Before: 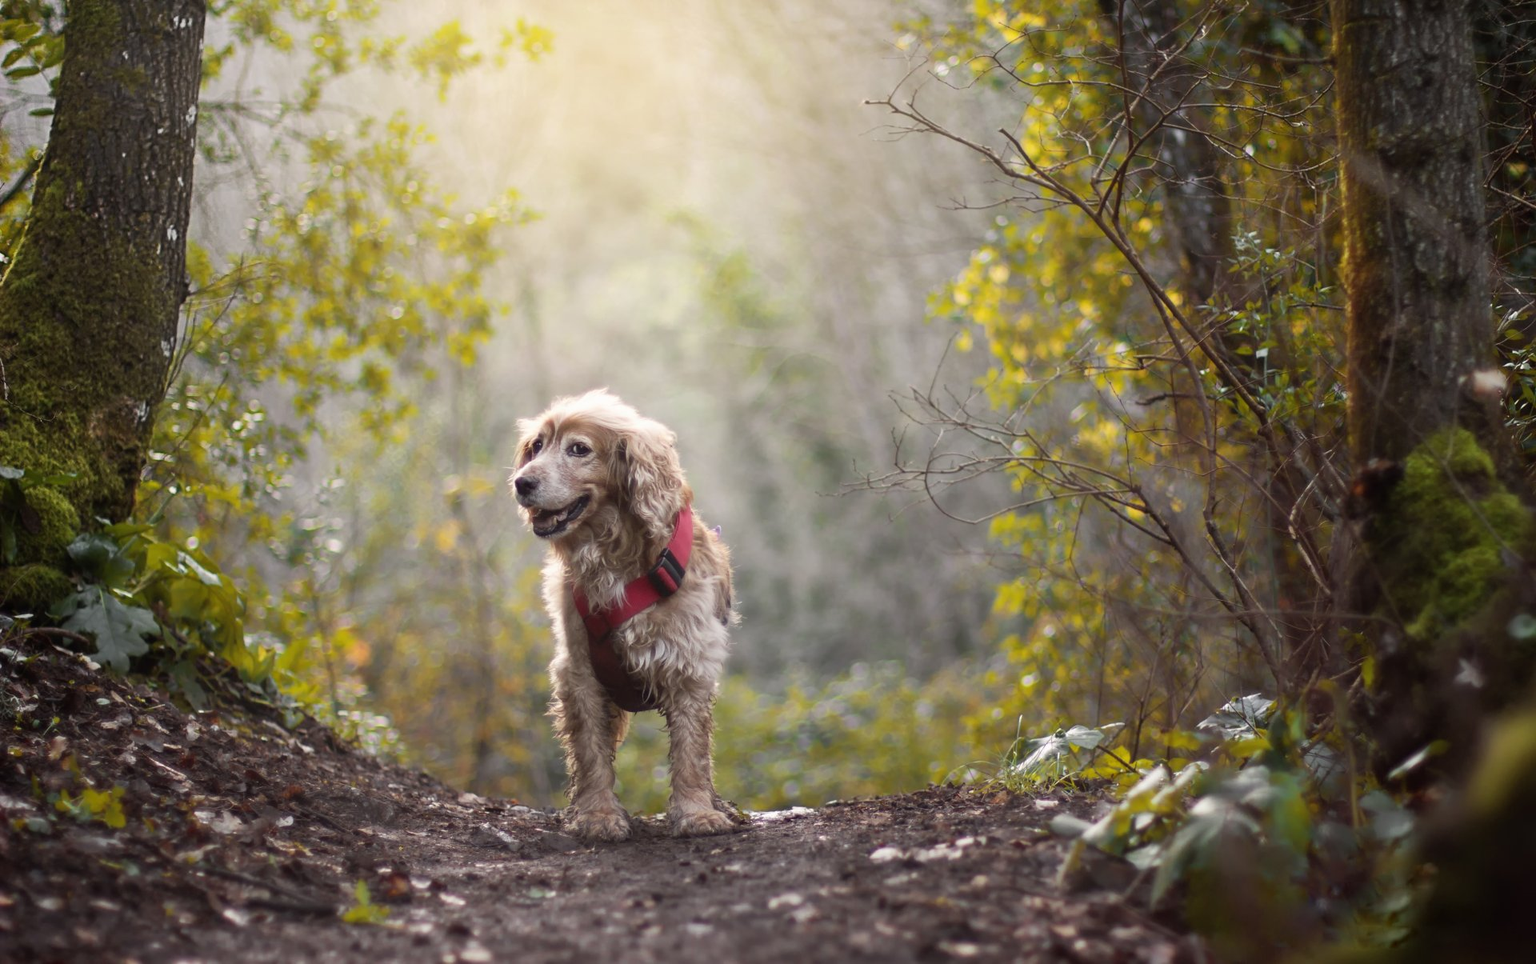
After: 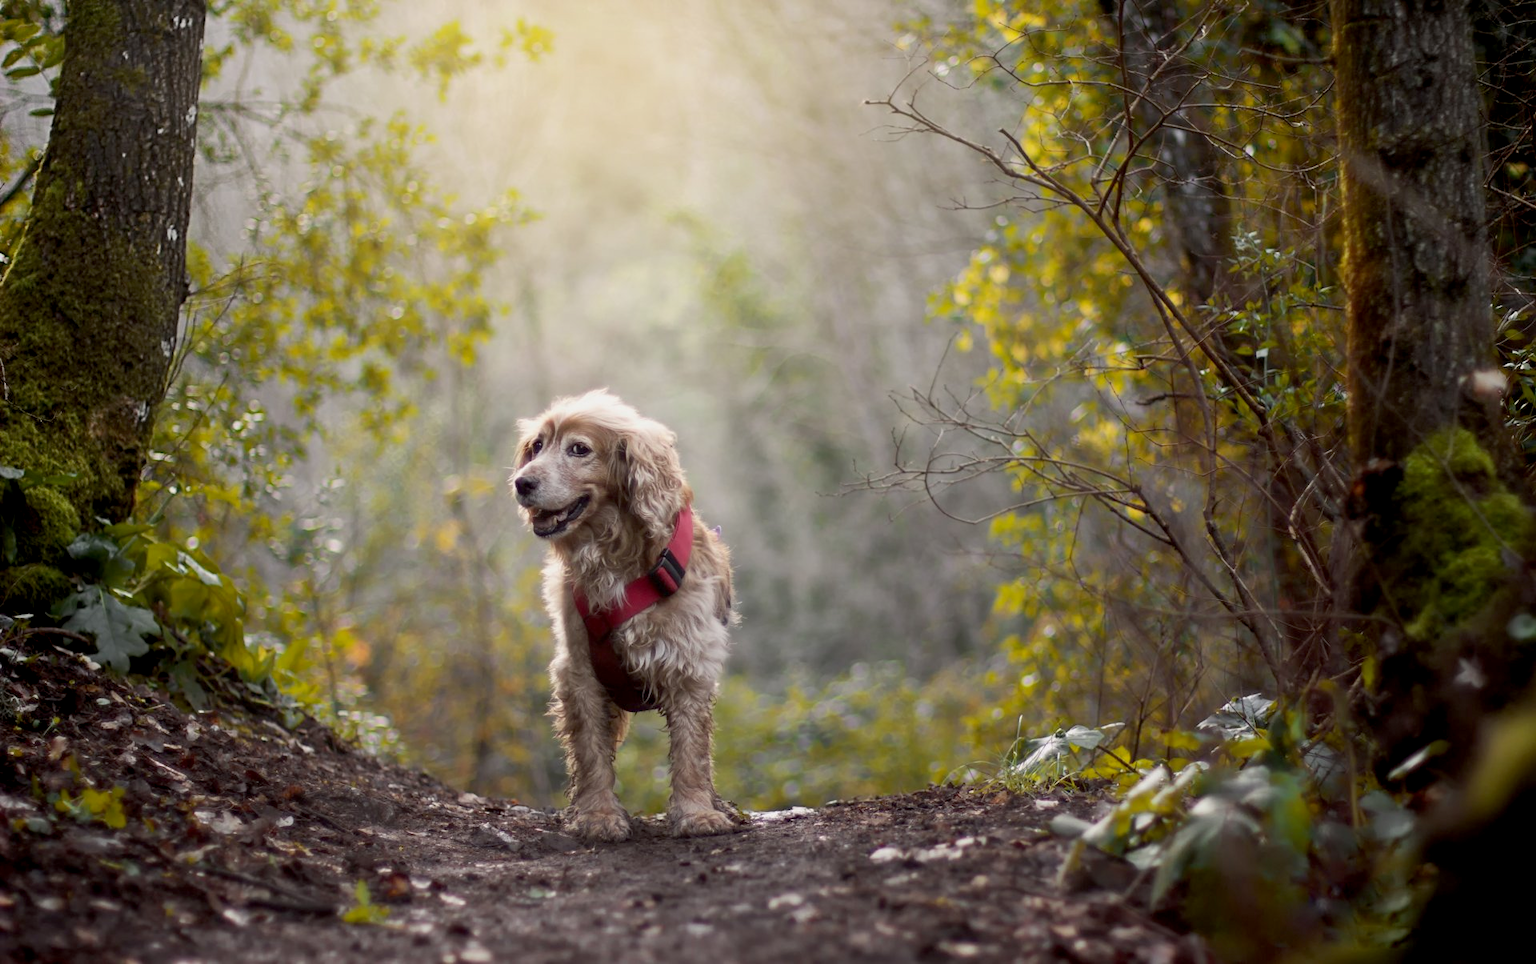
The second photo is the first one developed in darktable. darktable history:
white balance: emerald 1
exposure: black level correction 0.009, exposure -0.159 EV, compensate highlight preservation false
